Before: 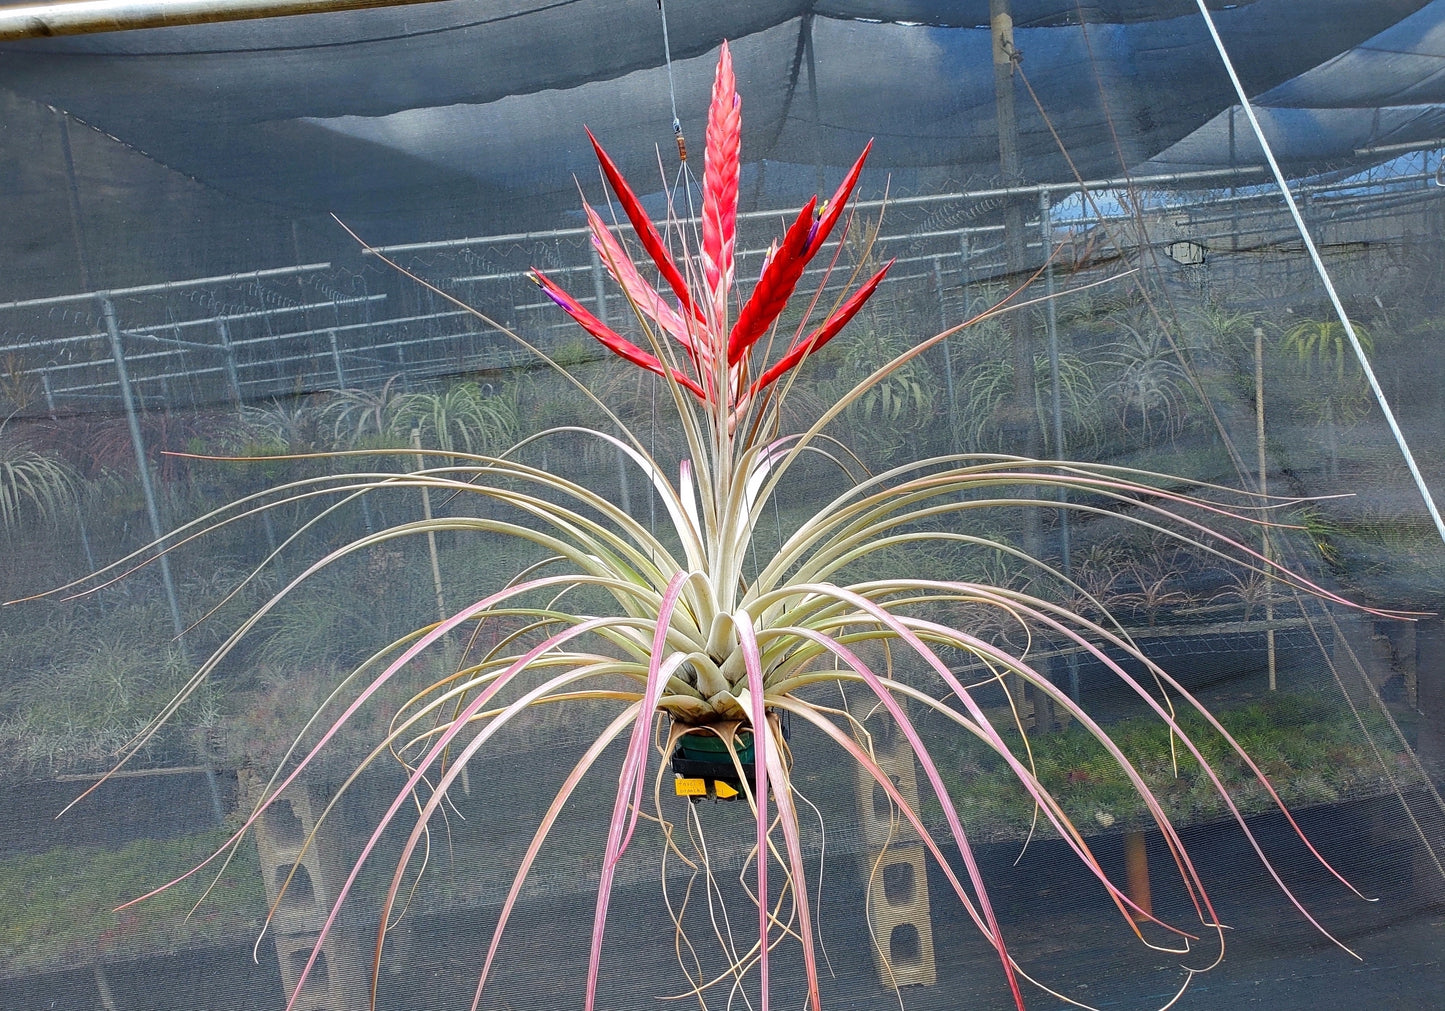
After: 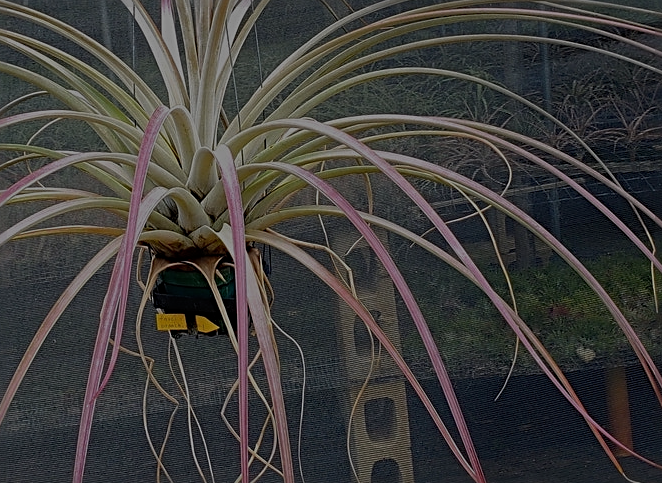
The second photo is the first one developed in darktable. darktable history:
exposure: exposure -1.988 EV, compensate exposure bias true, compensate highlight preservation false
crop: left 35.926%, top 46.088%, right 18.196%, bottom 6.045%
sharpen: radius 2.771
